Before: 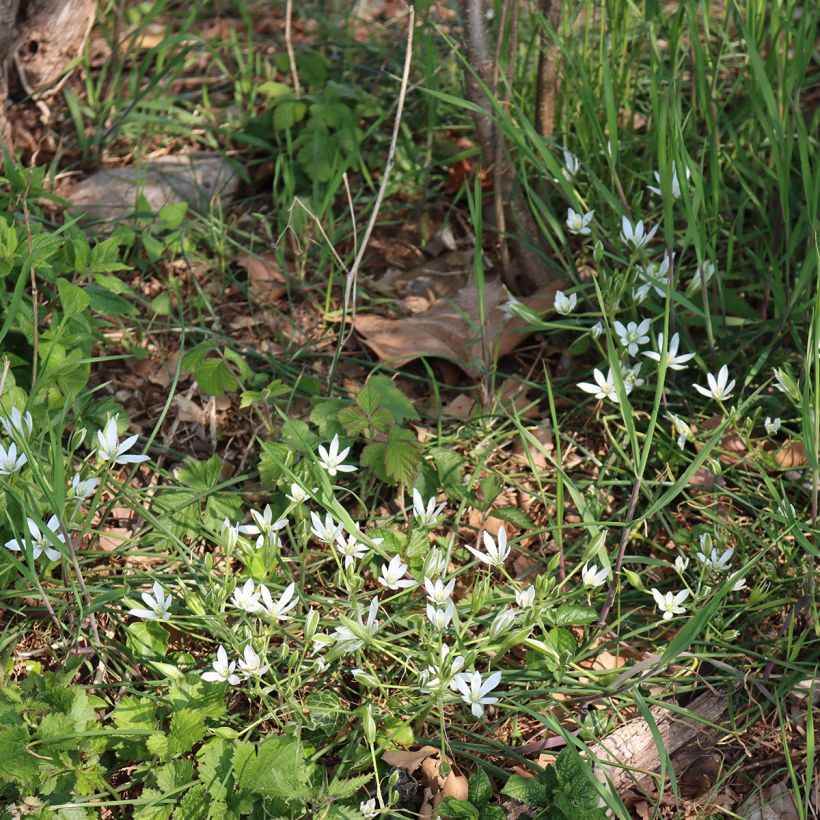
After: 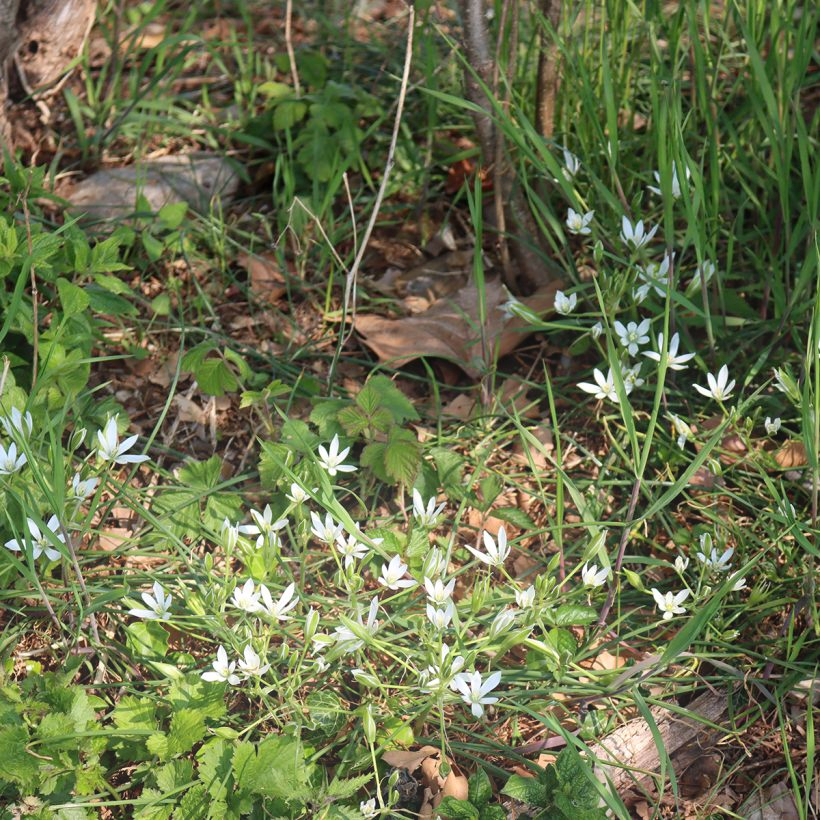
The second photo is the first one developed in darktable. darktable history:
bloom: on, module defaults
exposure: black level correction 0.001, compensate highlight preservation false
